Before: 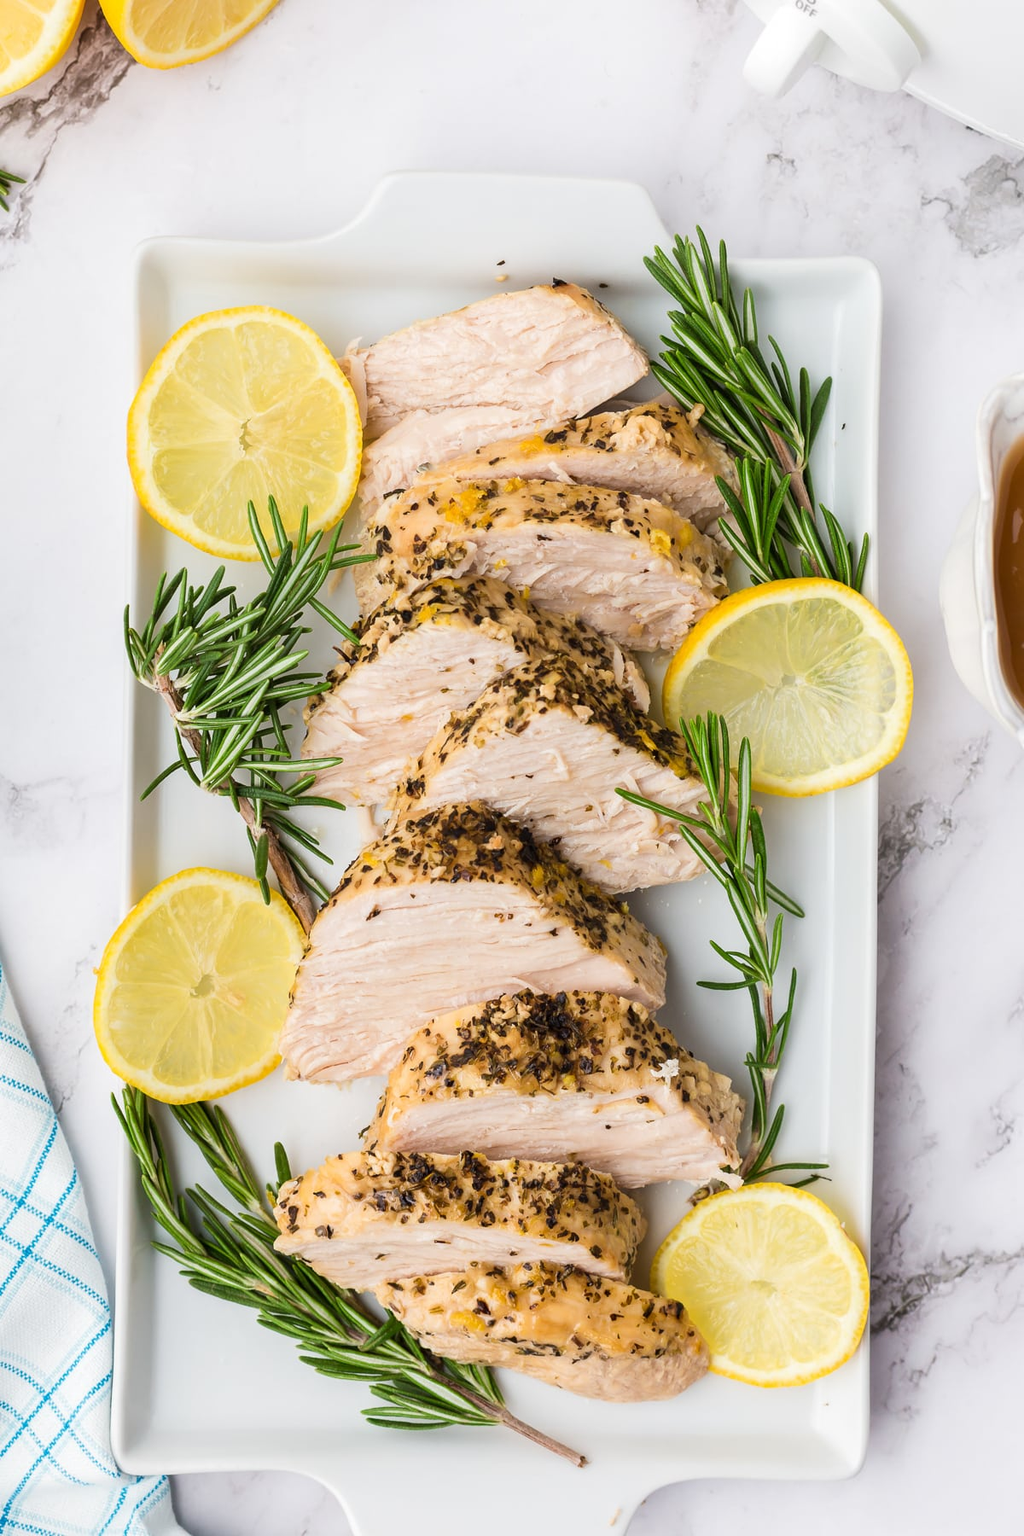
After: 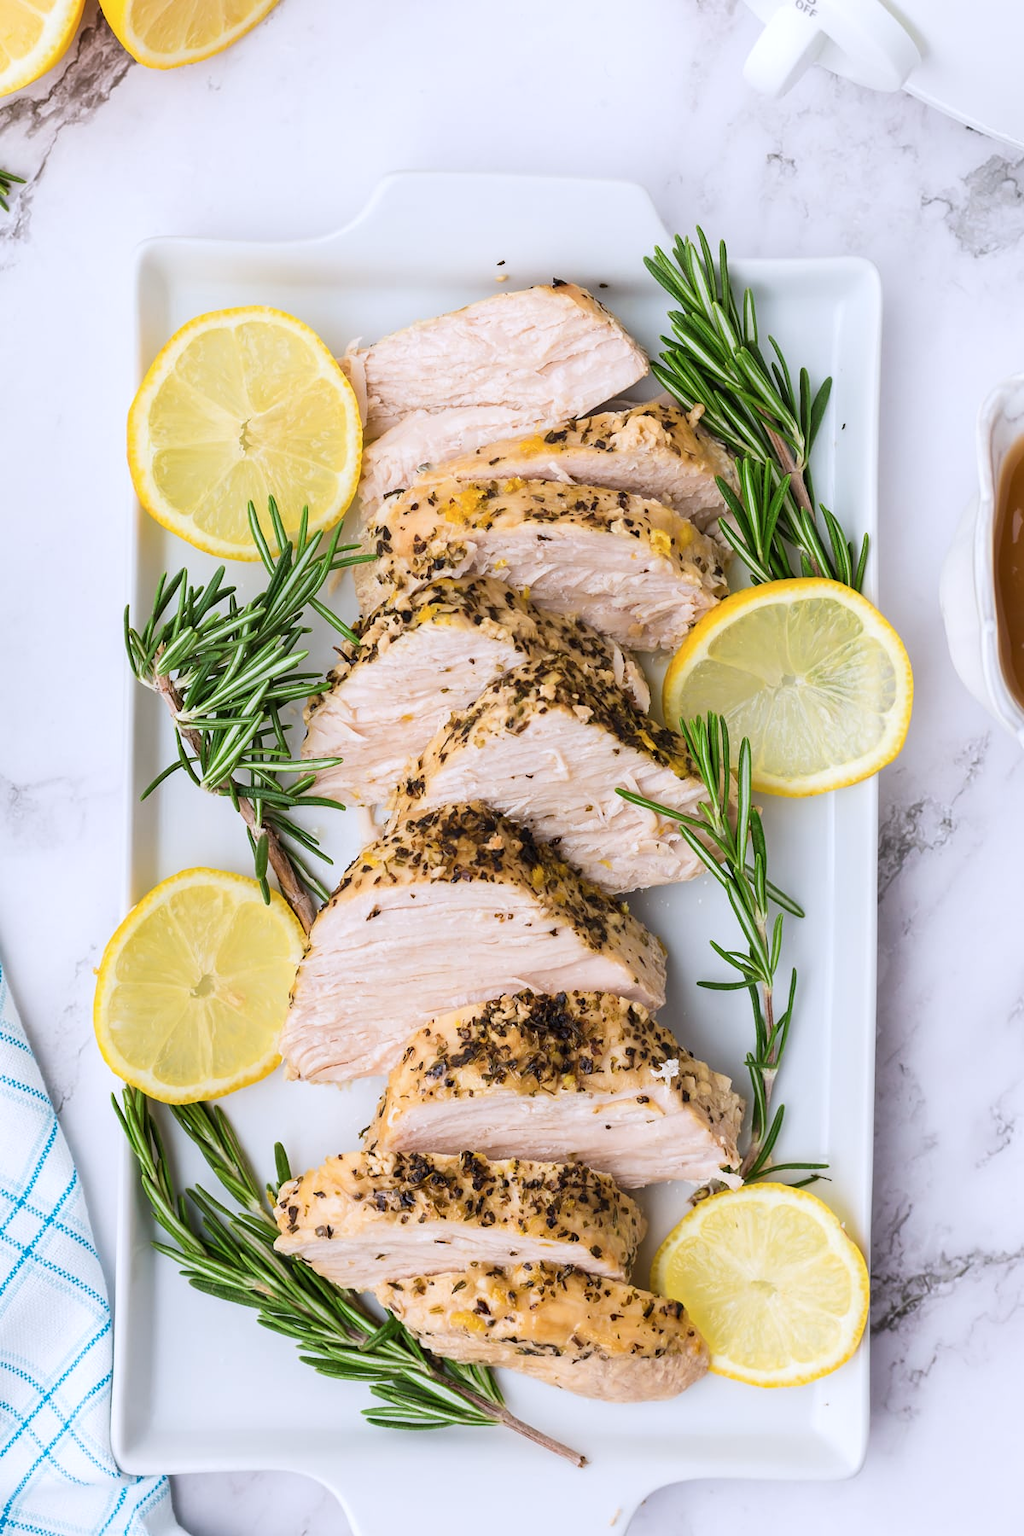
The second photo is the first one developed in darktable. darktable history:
exposure: compensate highlight preservation false
color calibration: gray › normalize channels true, illuminant as shot in camera, x 0.358, y 0.373, temperature 4628.91 K, gamut compression 0.027
